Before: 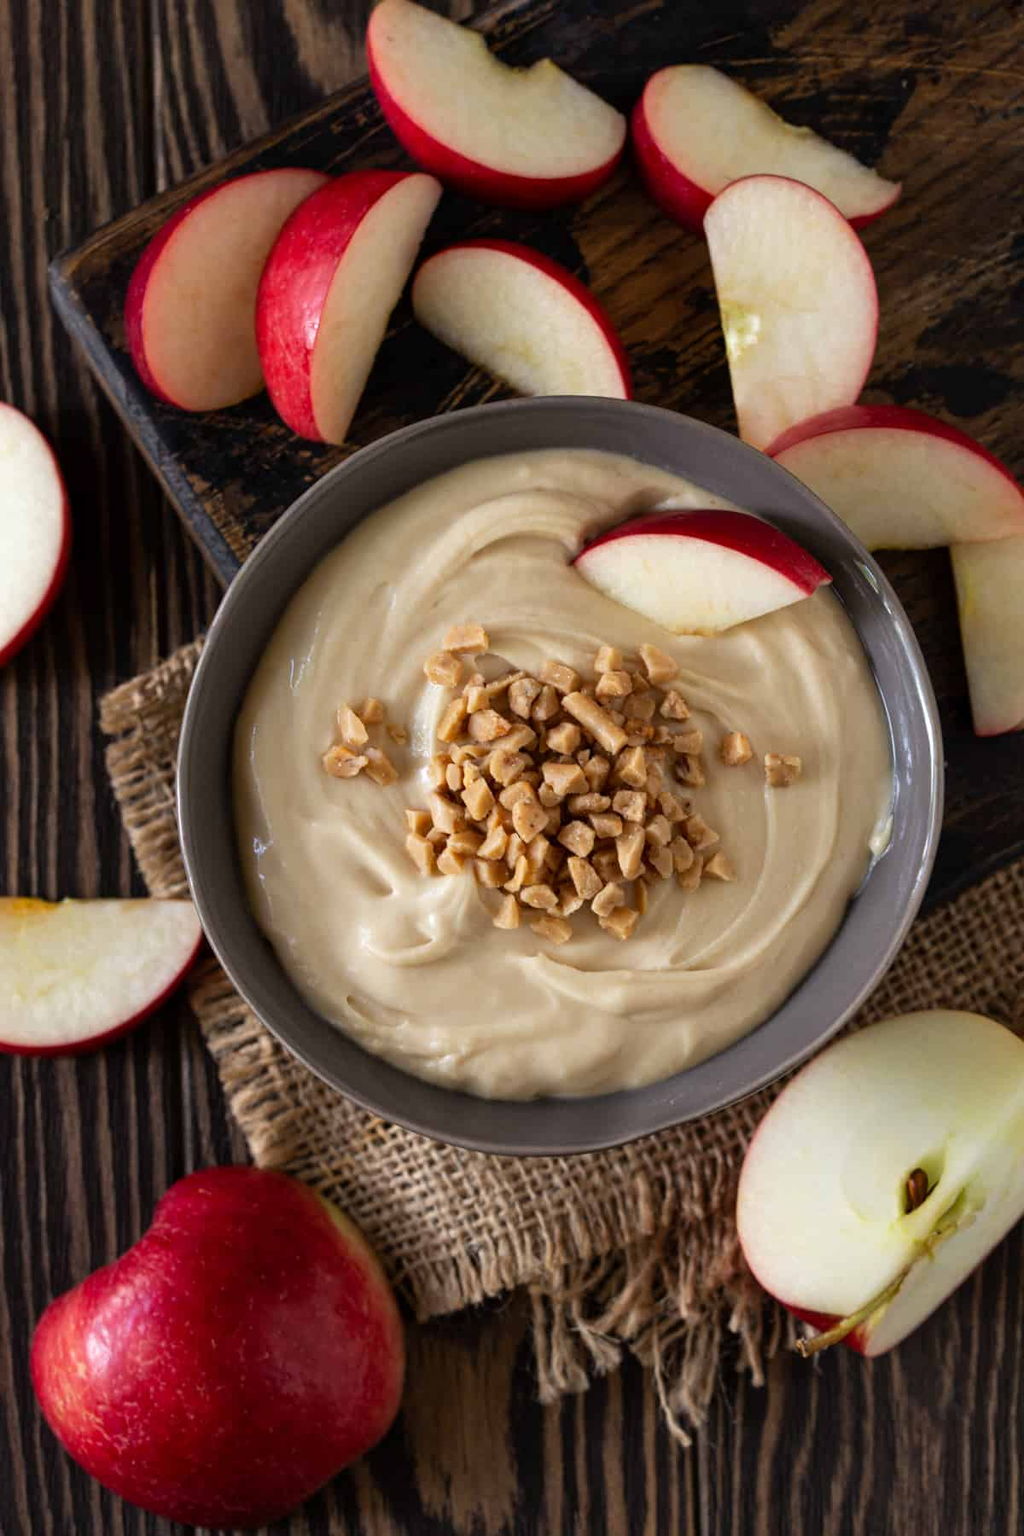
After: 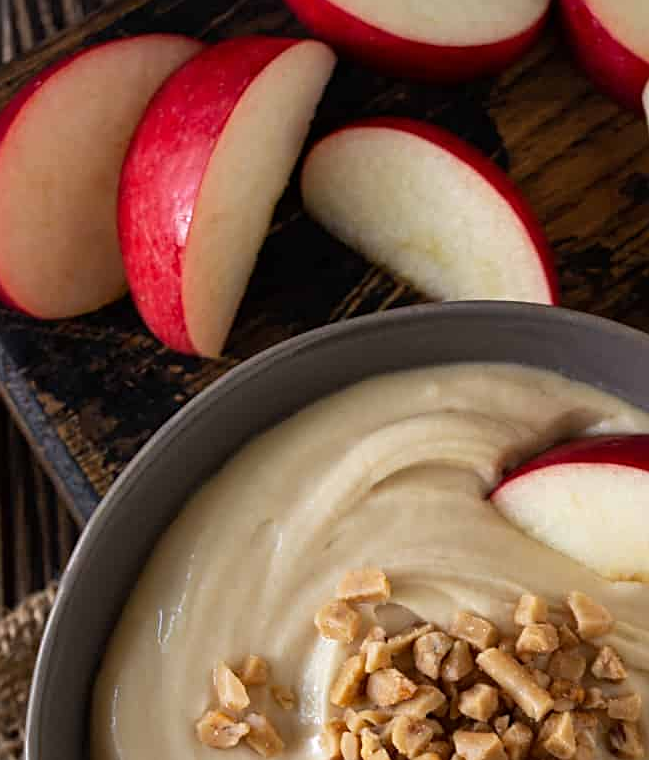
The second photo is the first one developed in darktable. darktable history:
crop: left 15.233%, top 9.083%, right 30.677%, bottom 48.691%
sharpen: radius 2.5, amount 0.335
